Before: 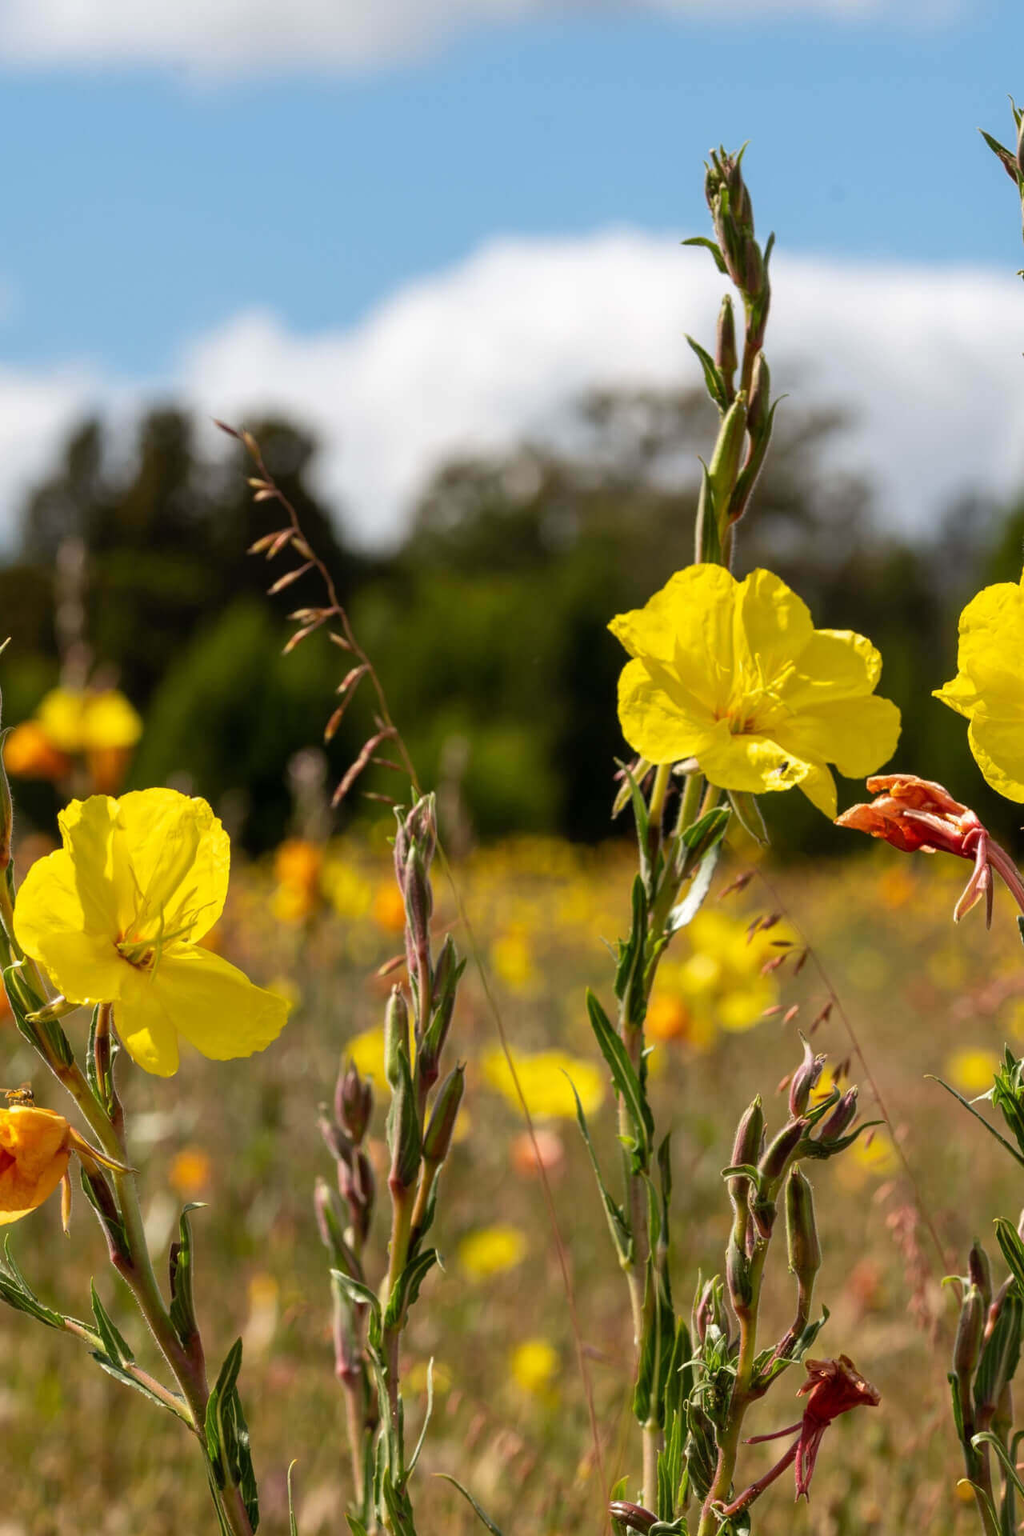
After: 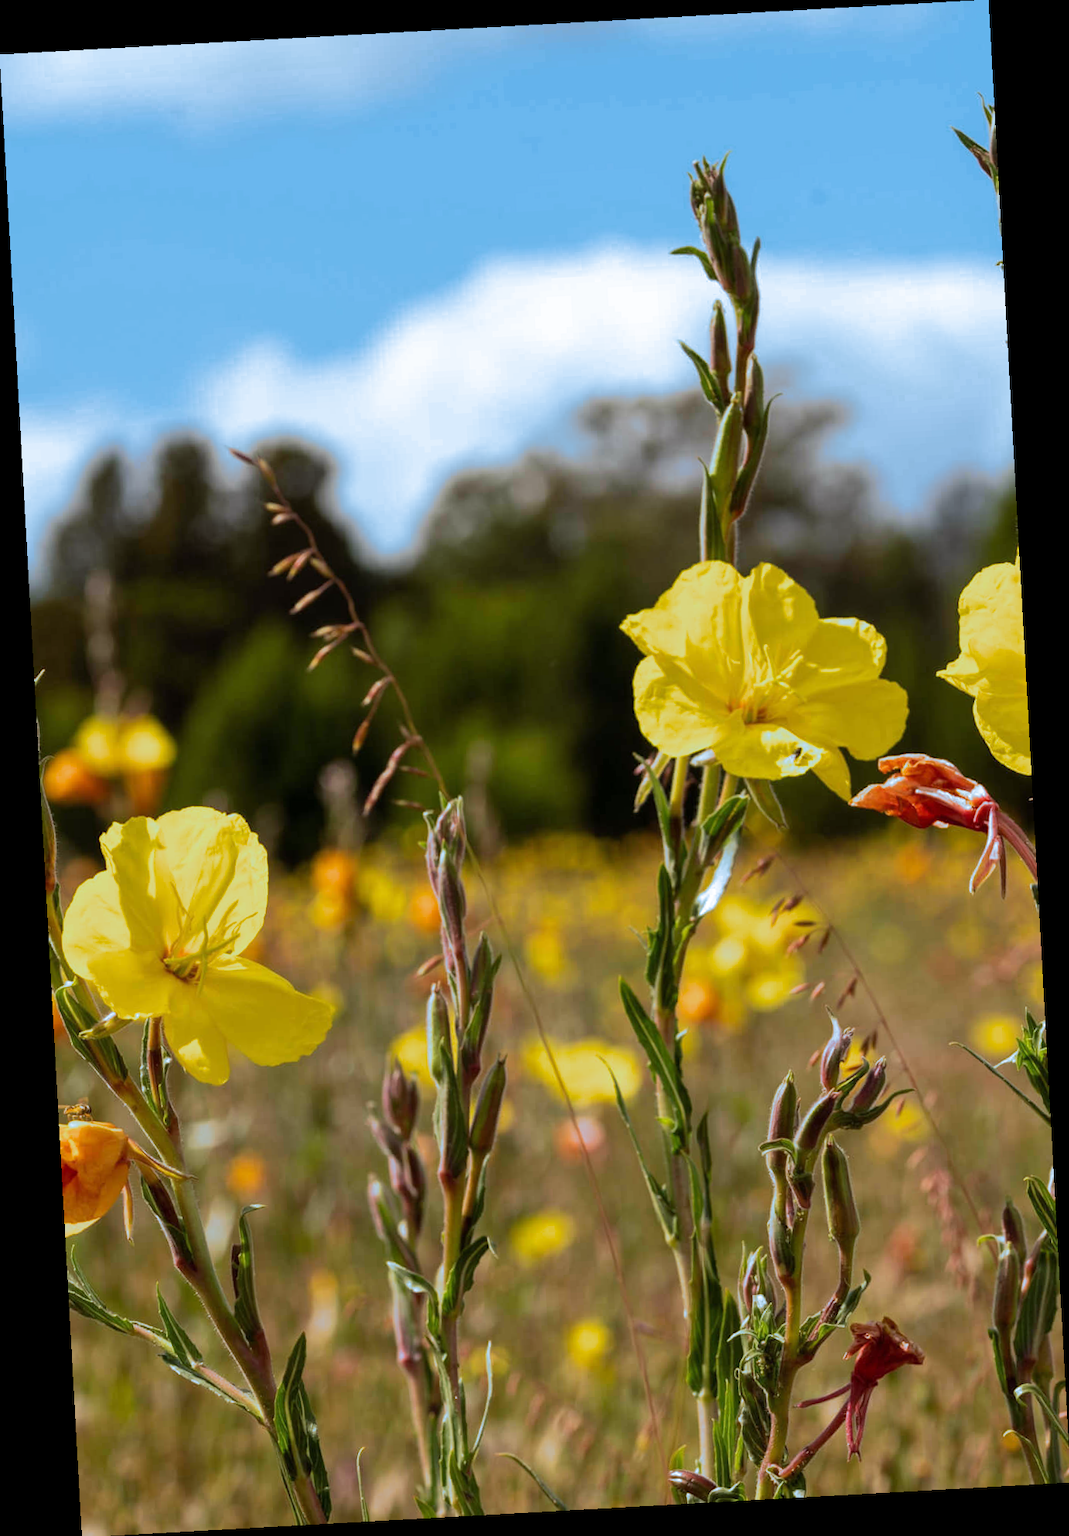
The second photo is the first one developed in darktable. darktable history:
white balance: red 0.974, blue 1.044
split-toning: shadows › hue 351.18°, shadows › saturation 0.86, highlights › hue 218.82°, highlights › saturation 0.73, balance -19.167
rotate and perspective: rotation -3.18°, automatic cropping off
